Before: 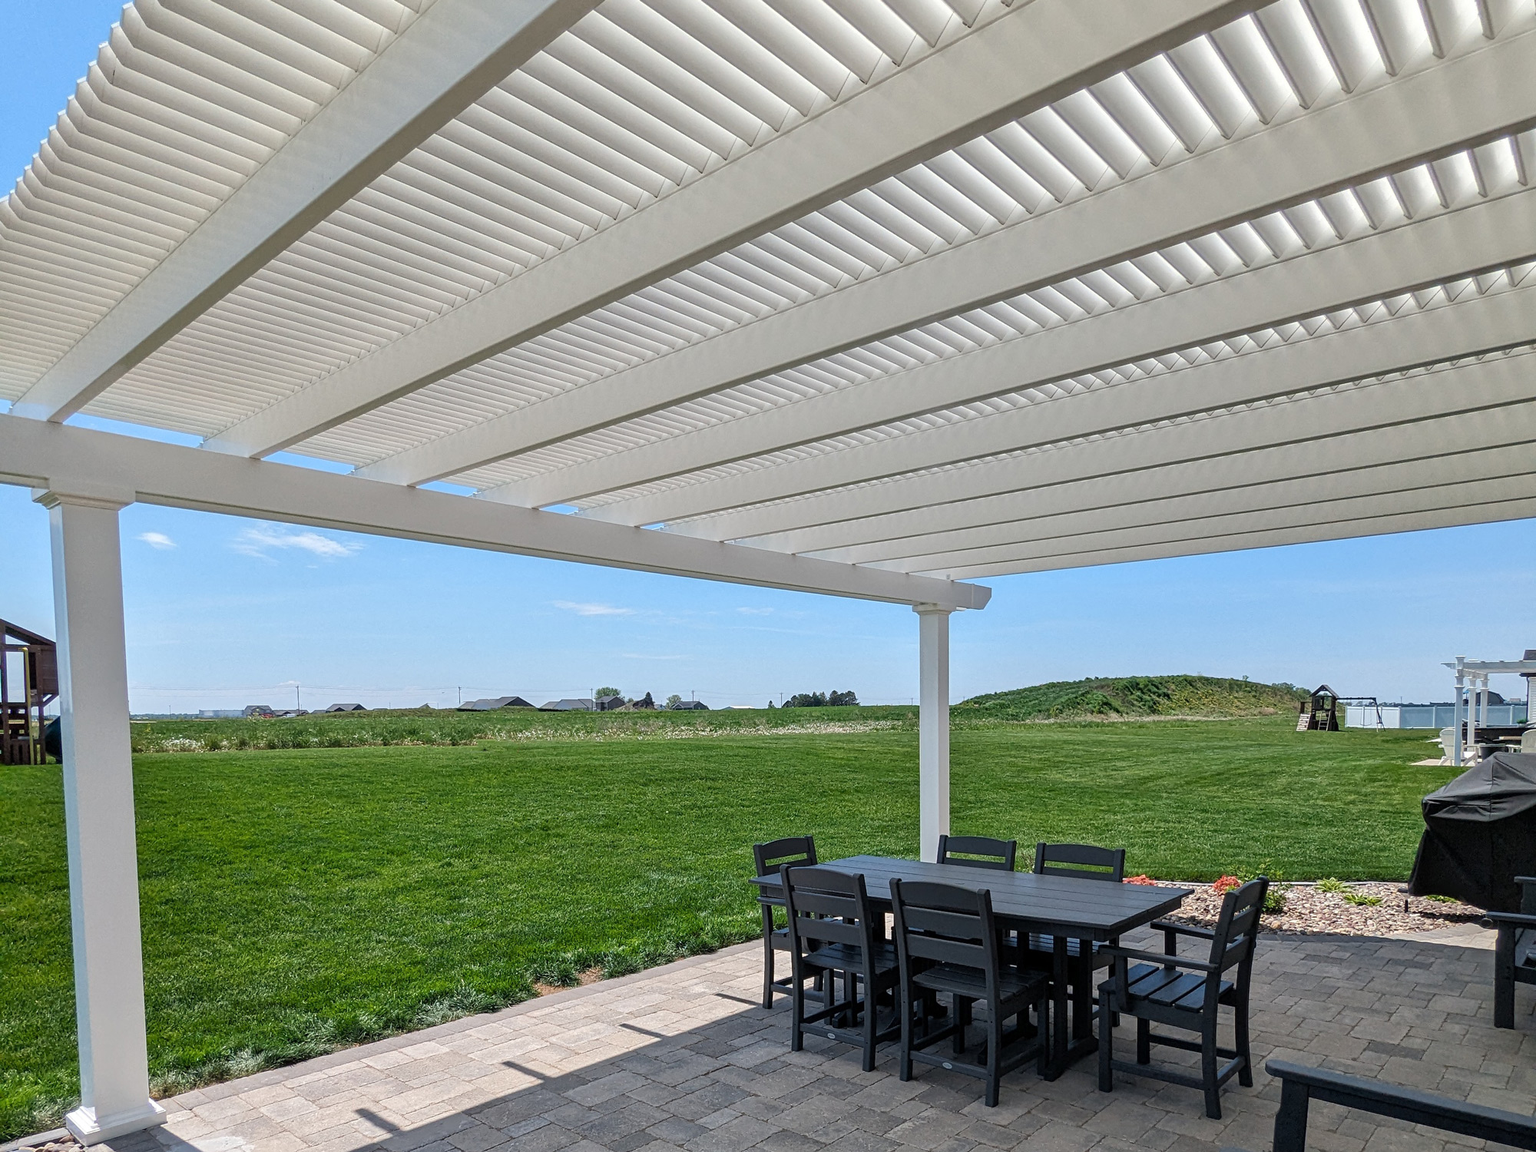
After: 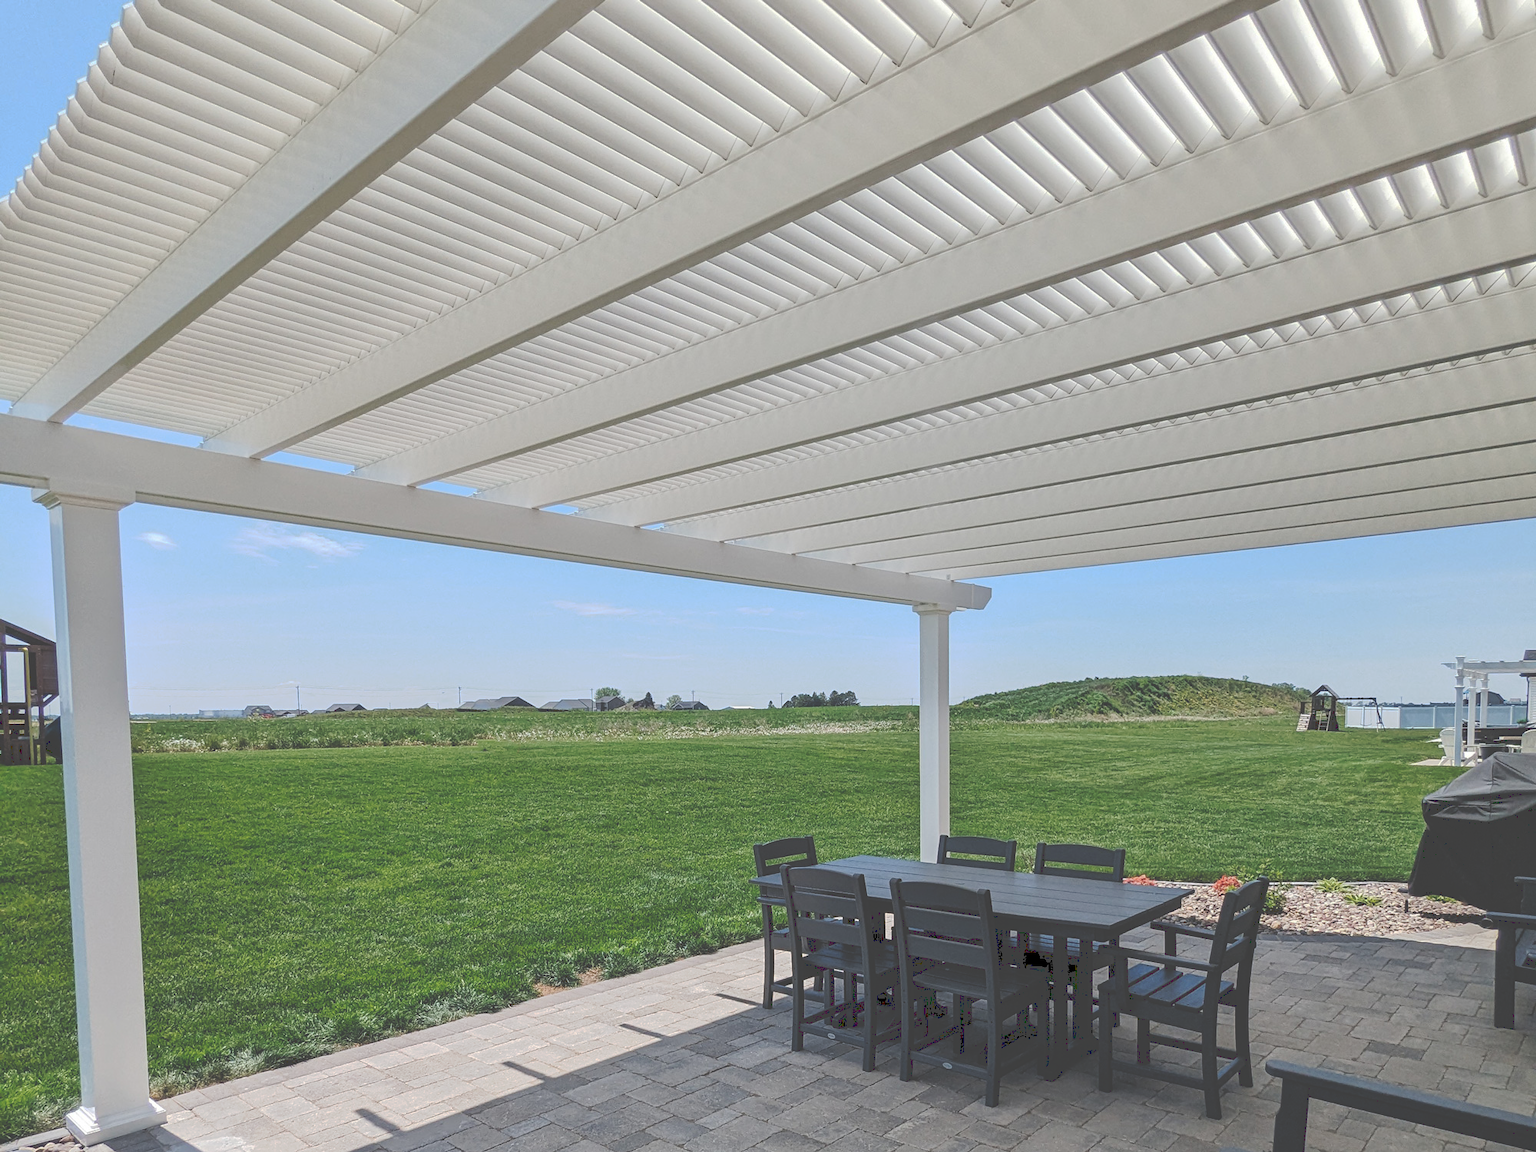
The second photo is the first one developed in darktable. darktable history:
tone curve: curves: ch0 [(0, 0) (0.003, 0.264) (0.011, 0.264) (0.025, 0.265) (0.044, 0.269) (0.069, 0.273) (0.1, 0.28) (0.136, 0.292) (0.177, 0.309) (0.224, 0.336) (0.277, 0.371) (0.335, 0.412) (0.399, 0.469) (0.468, 0.533) (0.543, 0.595) (0.623, 0.66) (0.709, 0.73) (0.801, 0.8) (0.898, 0.854) (1, 1)], preserve colors none
white balance: emerald 1
